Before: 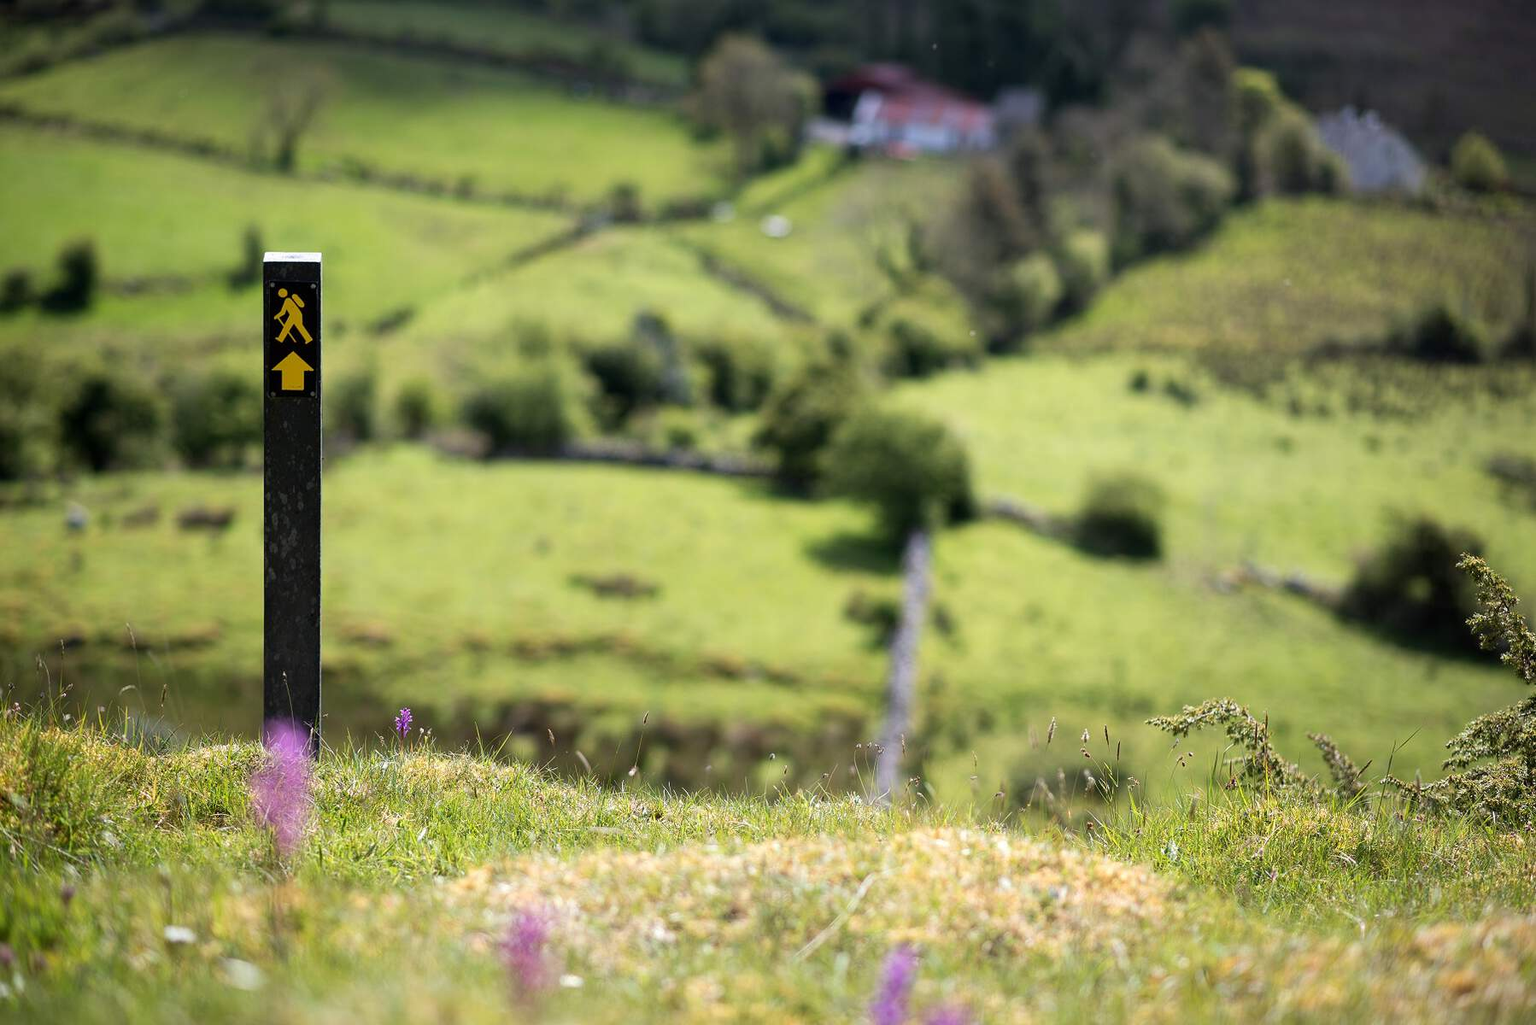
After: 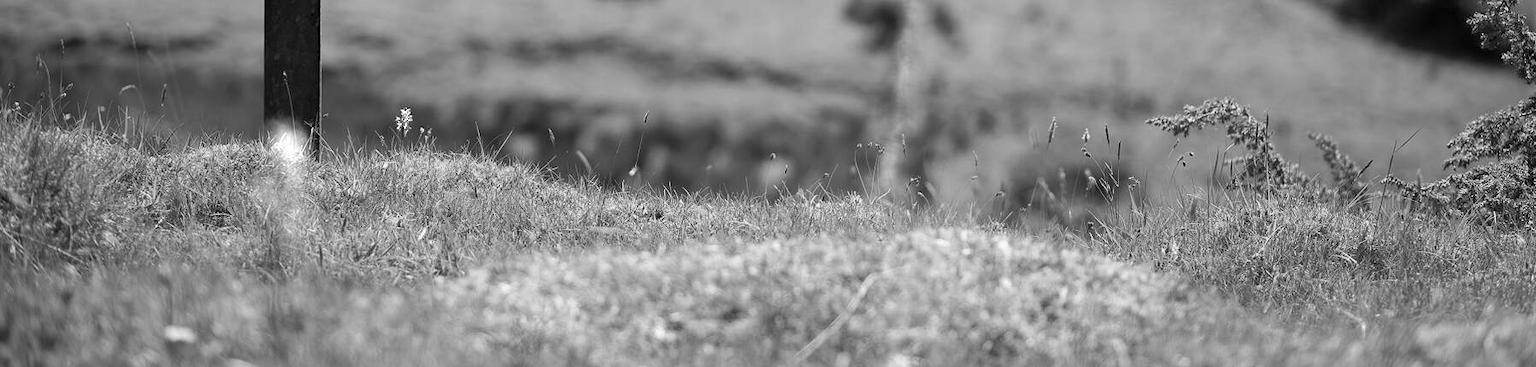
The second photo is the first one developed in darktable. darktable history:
shadows and highlights: shadows 43.65, white point adjustment -1.32, soften with gaussian
crop and rotate: top 58.653%, bottom 5.487%
color zones: curves: ch0 [(0, 0.613) (0.01, 0.613) (0.245, 0.448) (0.498, 0.529) (0.642, 0.665) (0.879, 0.777) (0.99, 0.613)]; ch1 [(0, 0) (0.143, 0) (0.286, 0) (0.429, 0) (0.571, 0) (0.714, 0) (0.857, 0)]
